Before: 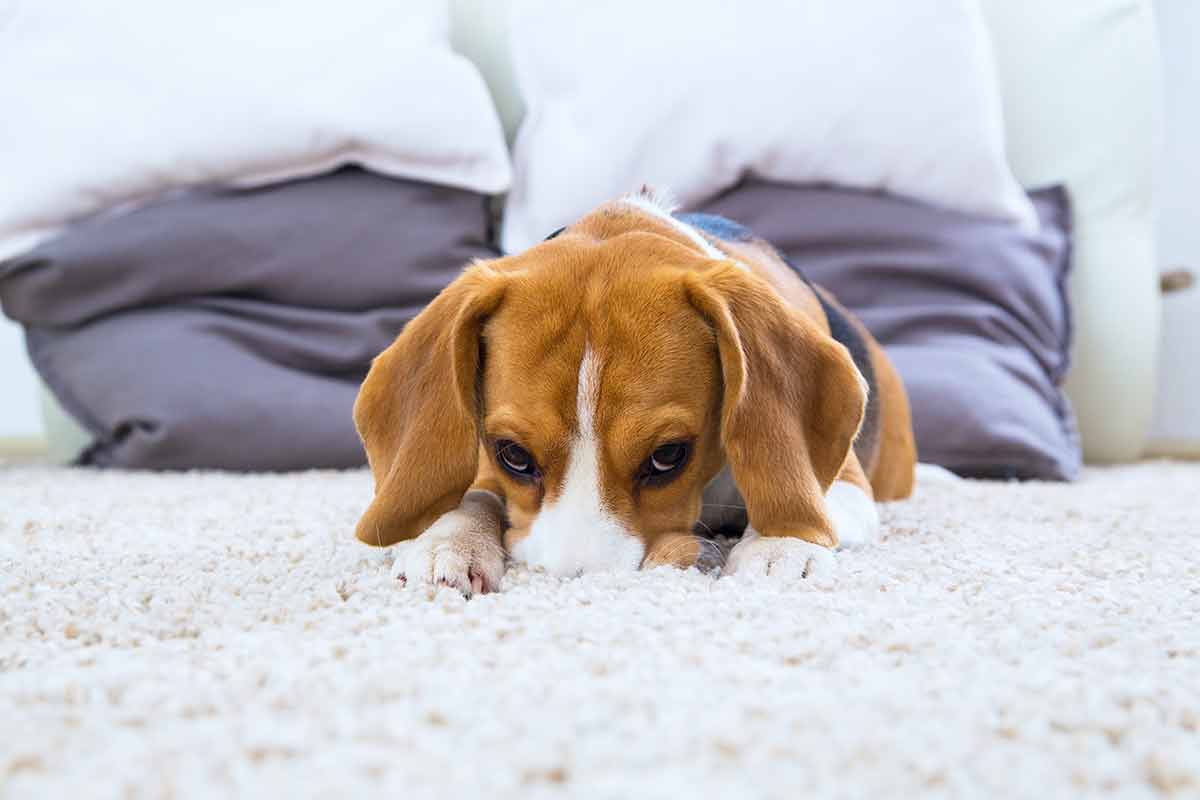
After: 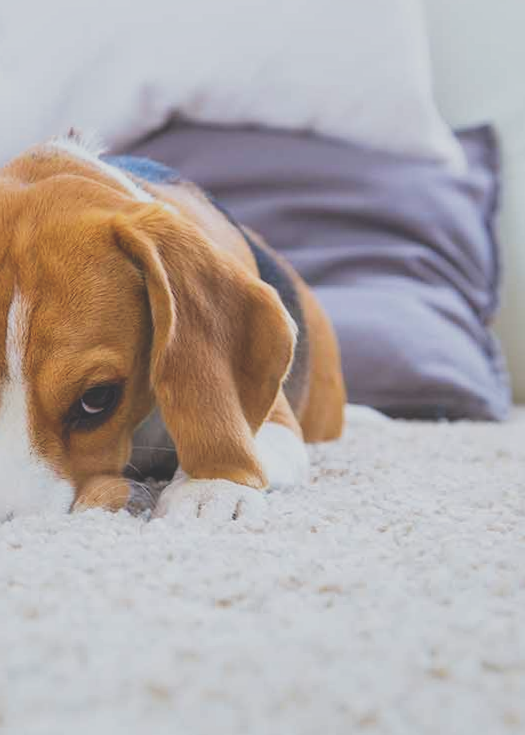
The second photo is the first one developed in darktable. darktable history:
crop: left 47.628%, top 6.643%, right 7.874%
rotate and perspective: rotation -0.45°, automatic cropping original format, crop left 0.008, crop right 0.992, crop top 0.012, crop bottom 0.988
shadows and highlights: shadows 30
sigmoid: contrast 1.22, skew 0.65
exposure: black level correction -0.028, compensate highlight preservation false
